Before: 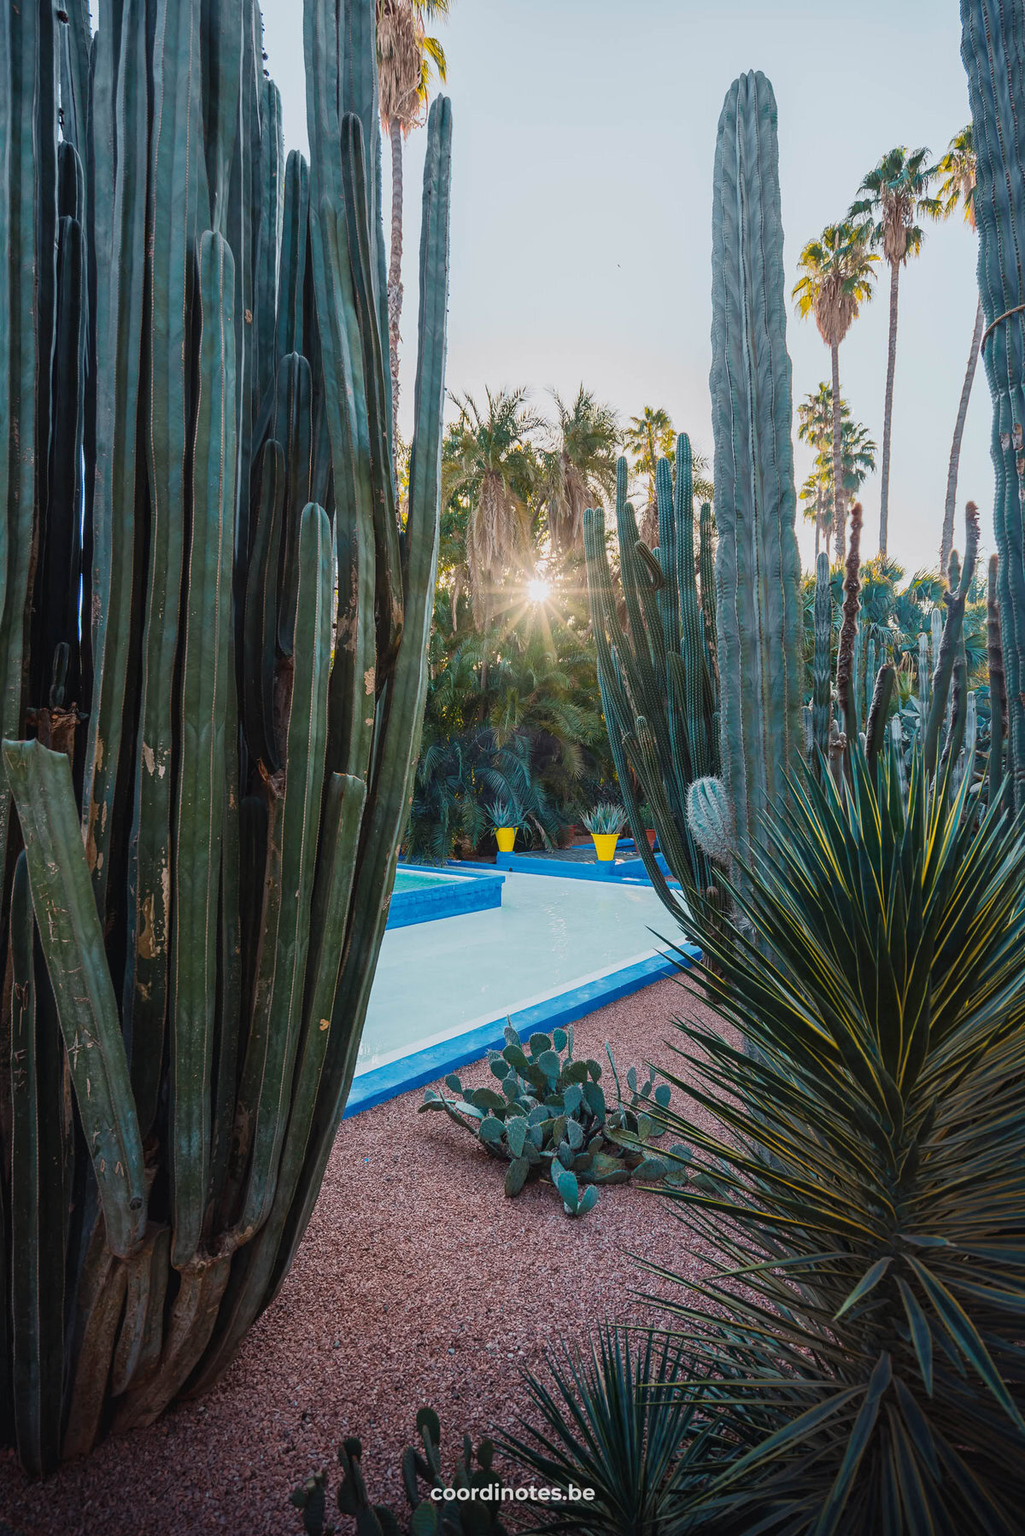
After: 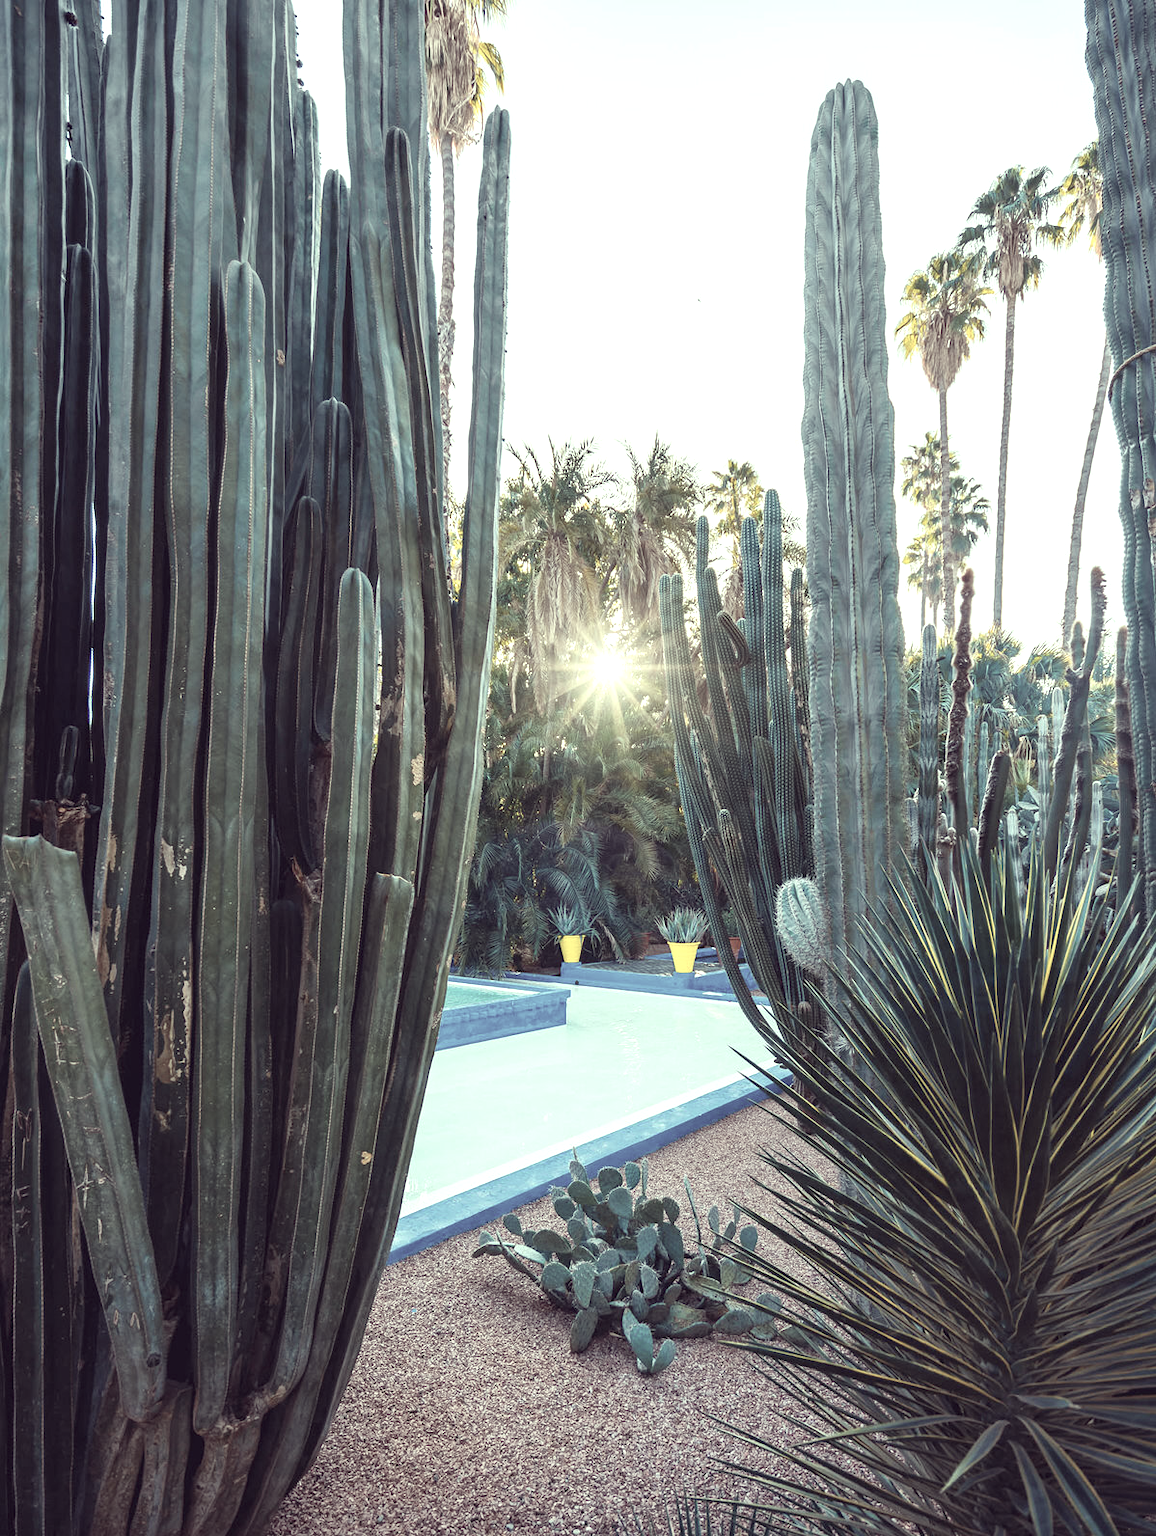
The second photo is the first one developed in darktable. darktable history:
exposure: black level correction 0, exposure 0.9 EV, compensate highlight preservation false
color correction: highlights a* -20.17, highlights b* 20.27, shadows a* 20.03, shadows b* -20.46, saturation 0.43
crop and rotate: top 0%, bottom 11.49%
